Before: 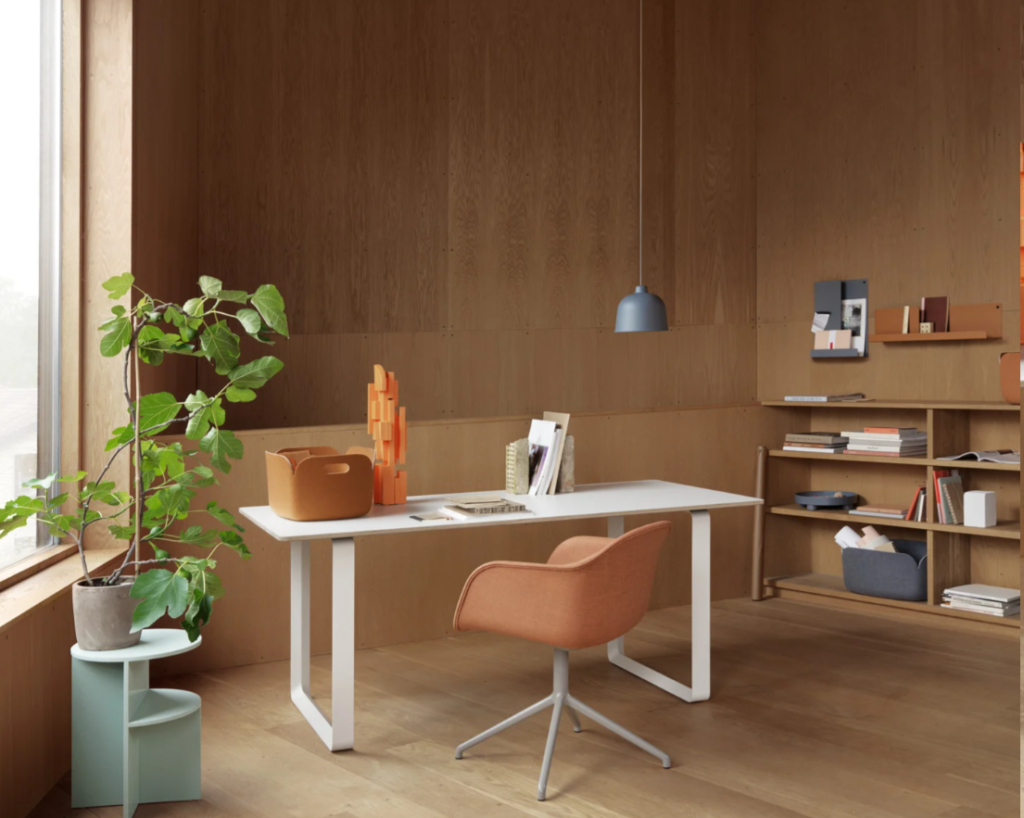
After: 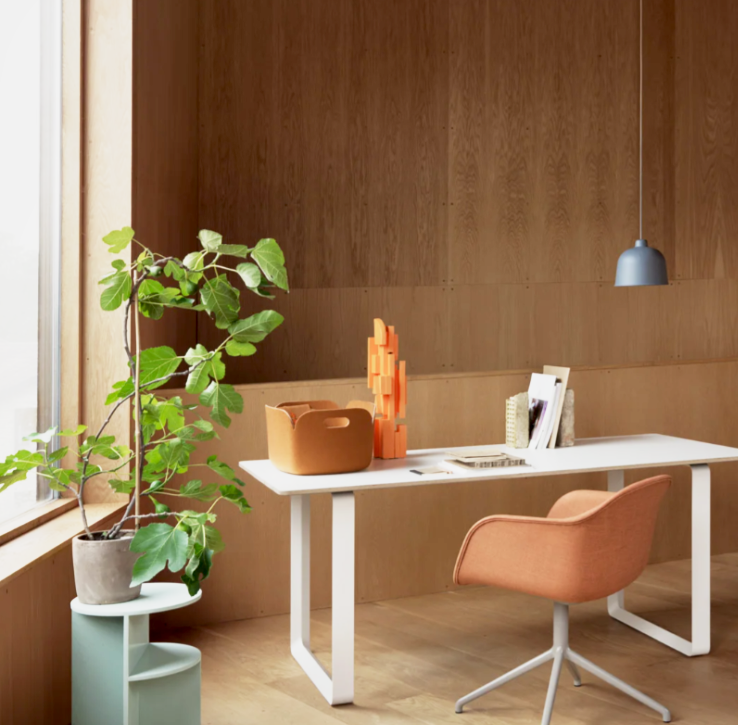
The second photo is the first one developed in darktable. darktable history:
crop: top 5.746%, right 27.851%, bottom 5.578%
local contrast: mode bilateral grid, contrast 20, coarseness 51, detail 119%, midtone range 0.2
exposure: black level correction 0.005, exposure 0.016 EV, compensate highlight preservation false
base curve: curves: ch0 [(0, 0) (0.088, 0.125) (0.176, 0.251) (0.354, 0.501) (0.613, 0.749) (1, 0.877)], preserve colors none
